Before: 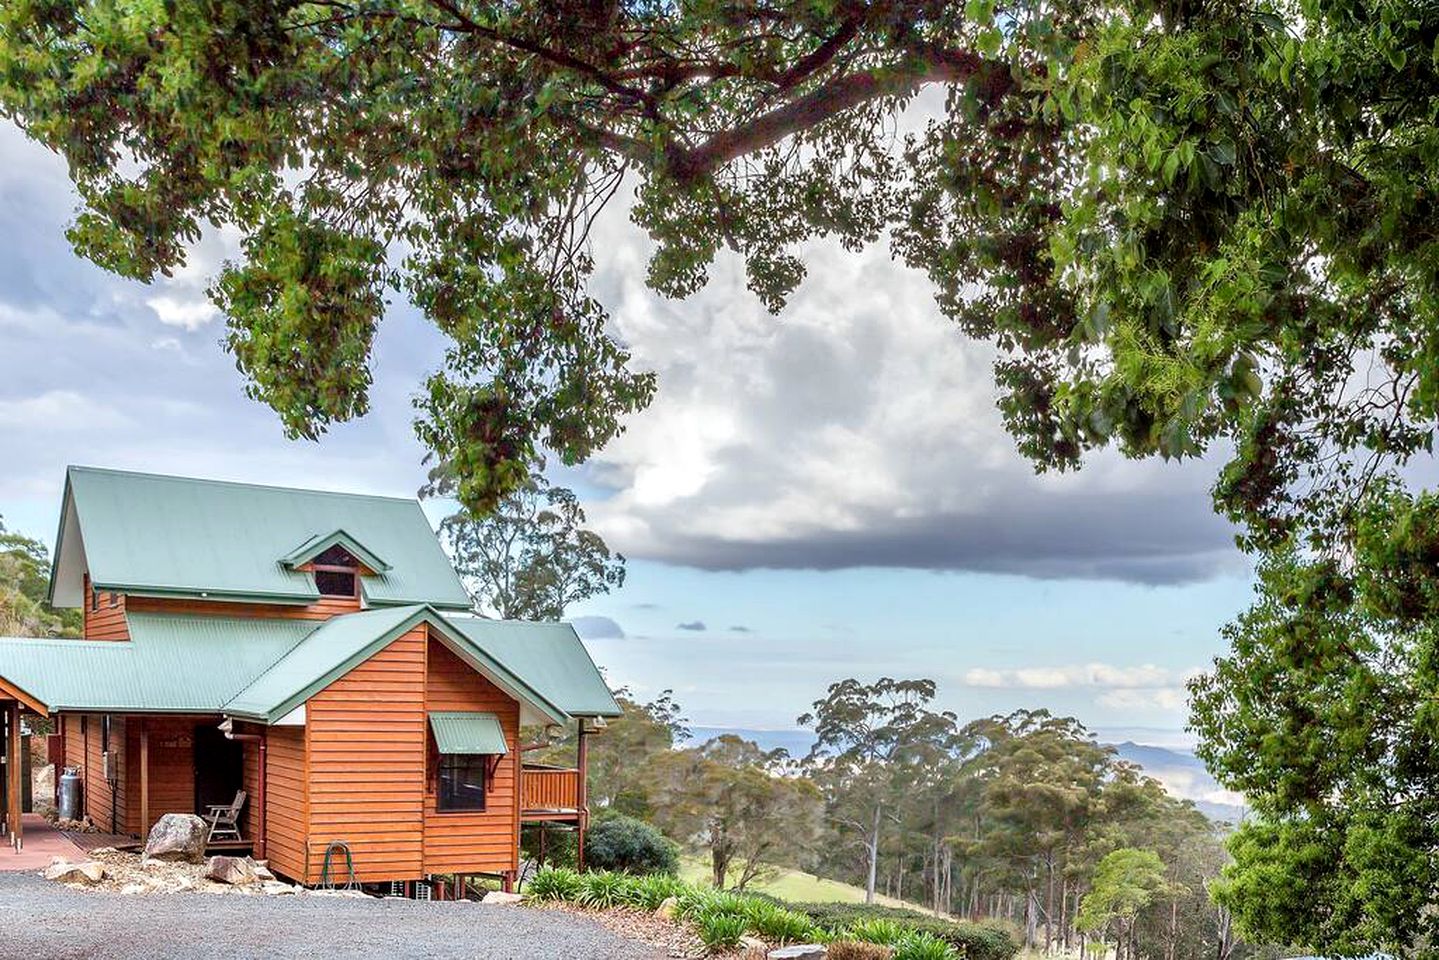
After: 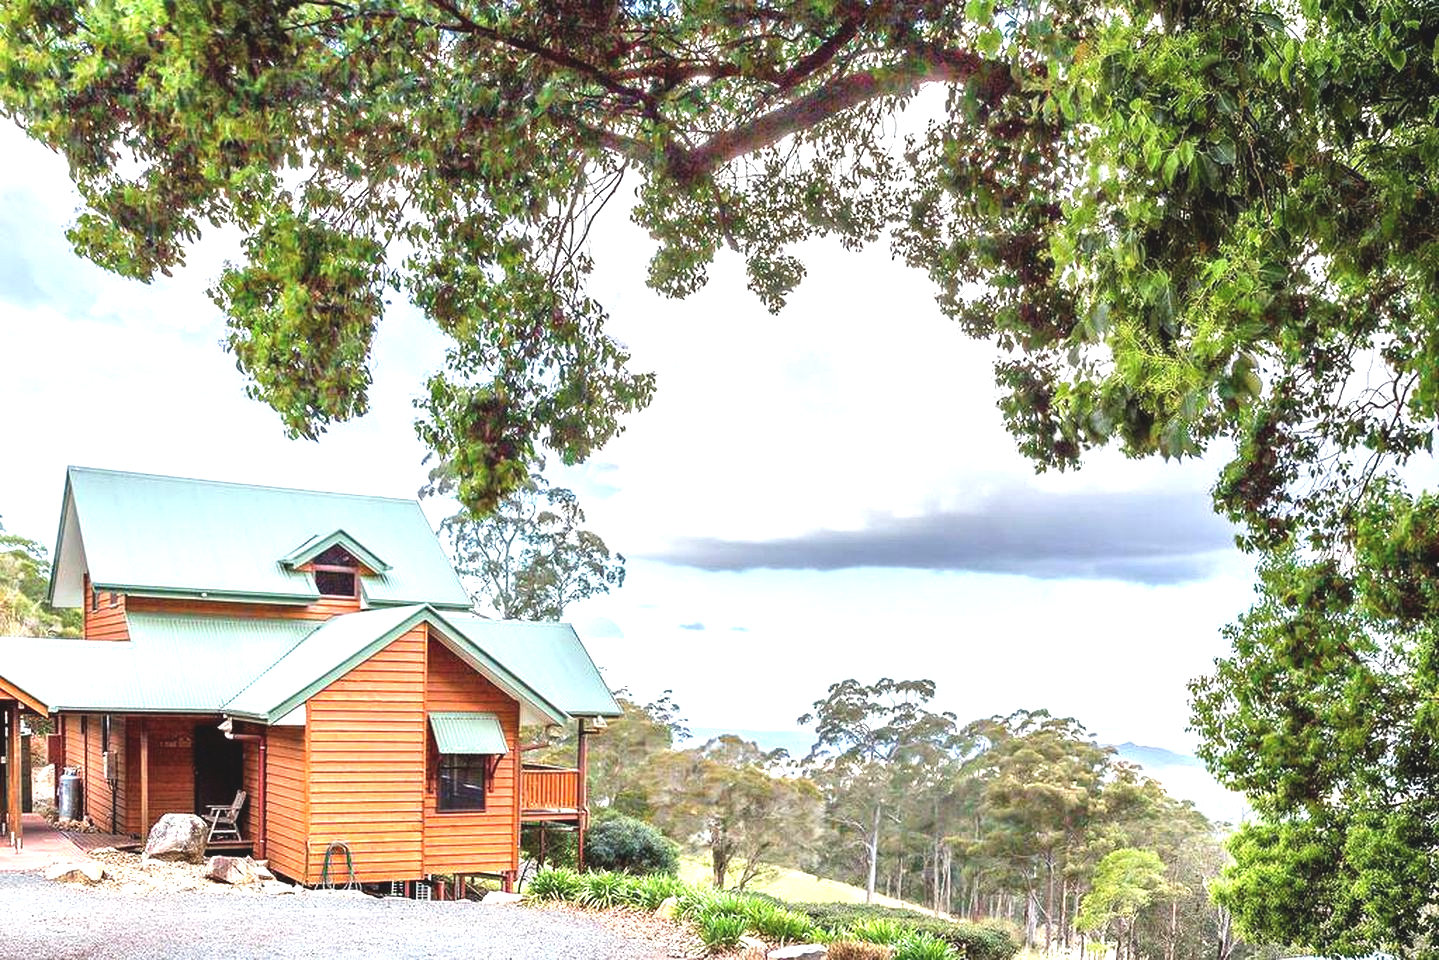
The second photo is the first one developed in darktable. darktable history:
color balance: on, module defaults
exposure: black level correction -0.005, exposure 1 EV, compensate highlight preservation false
